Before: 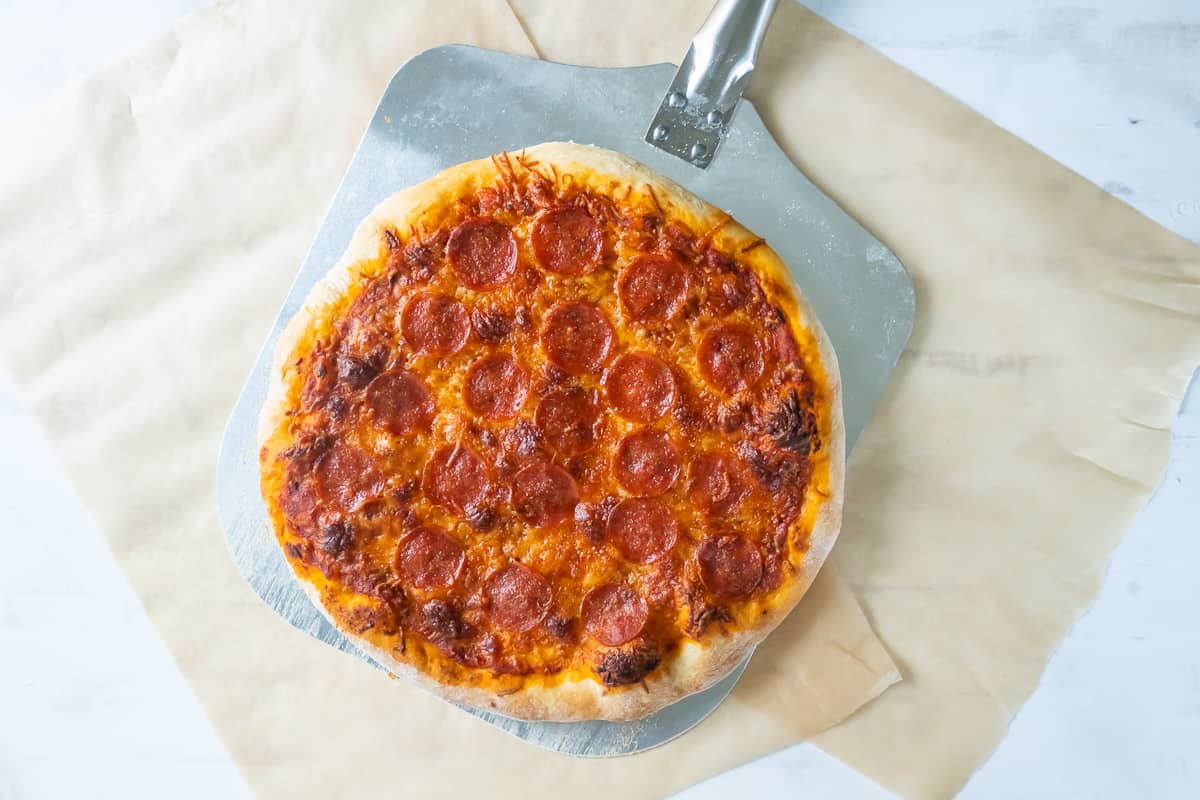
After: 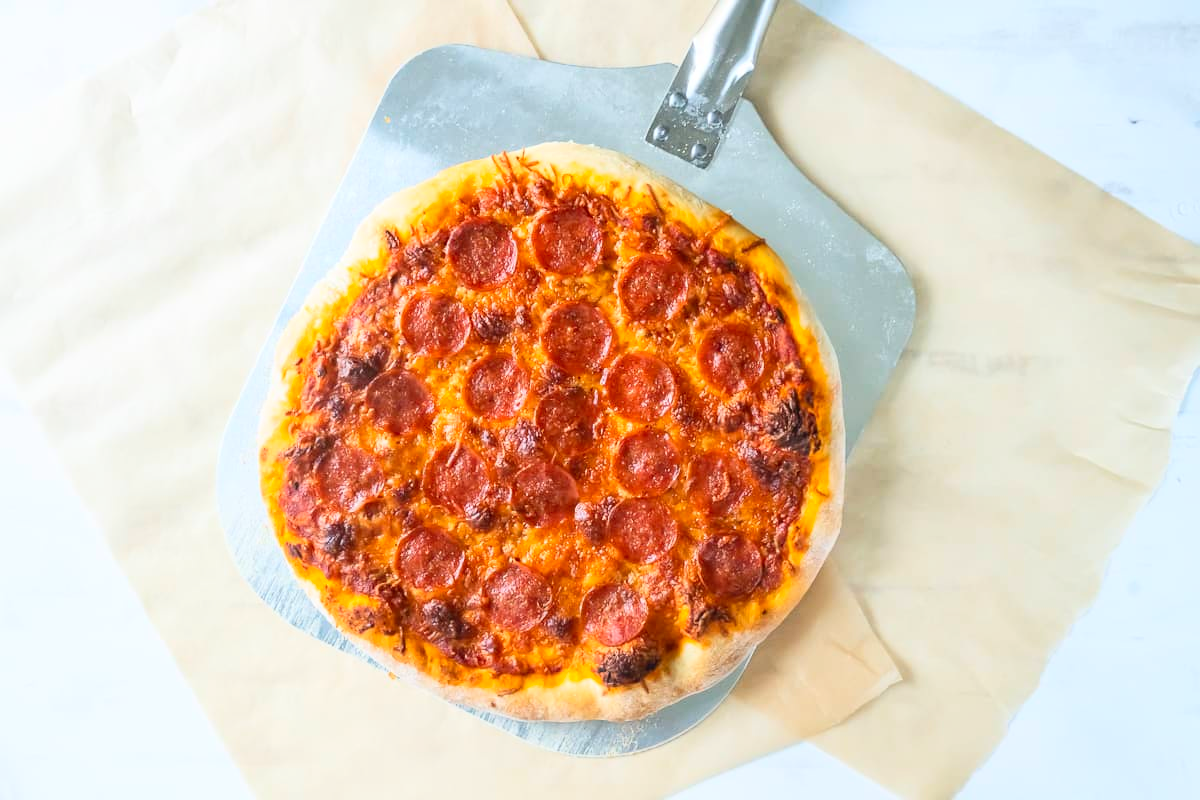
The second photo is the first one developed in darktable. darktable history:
contrast brightness saturation: contrast 0.204, brightness 0.162, saturation 0.217
